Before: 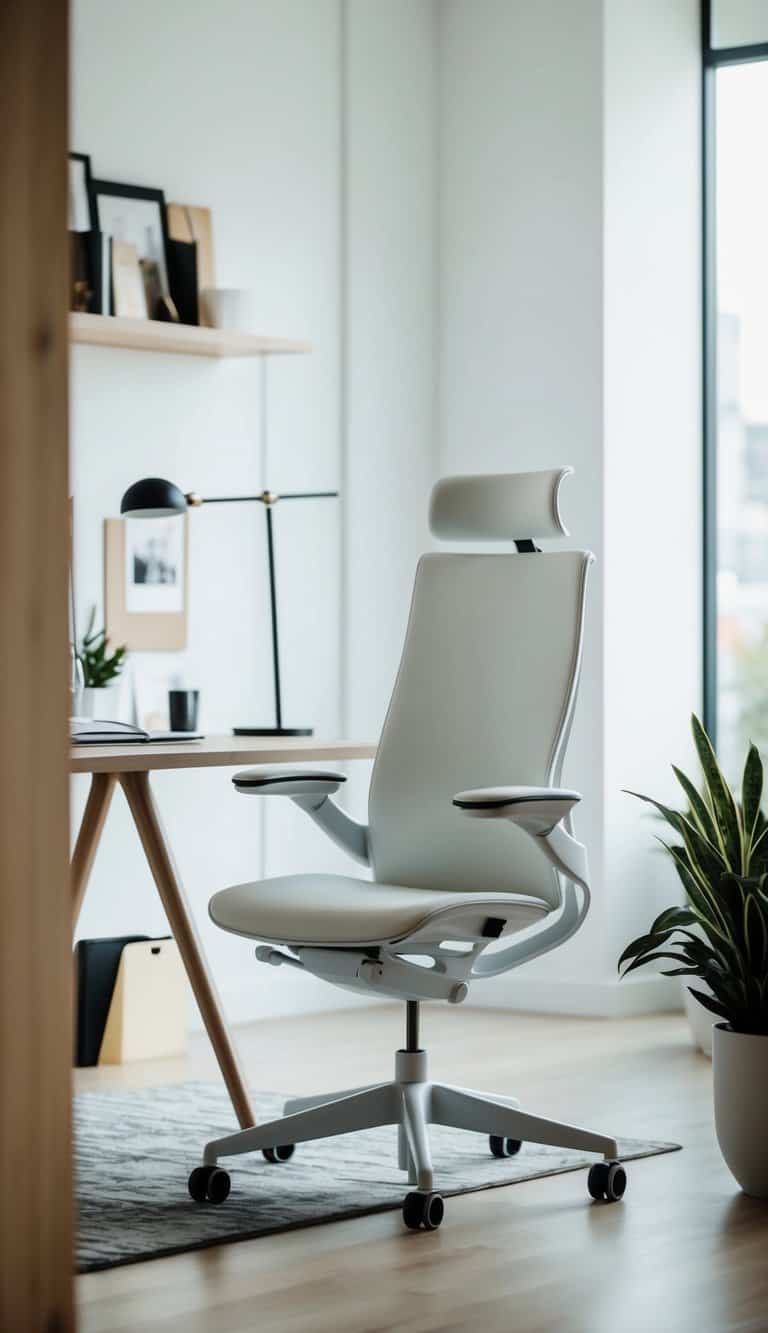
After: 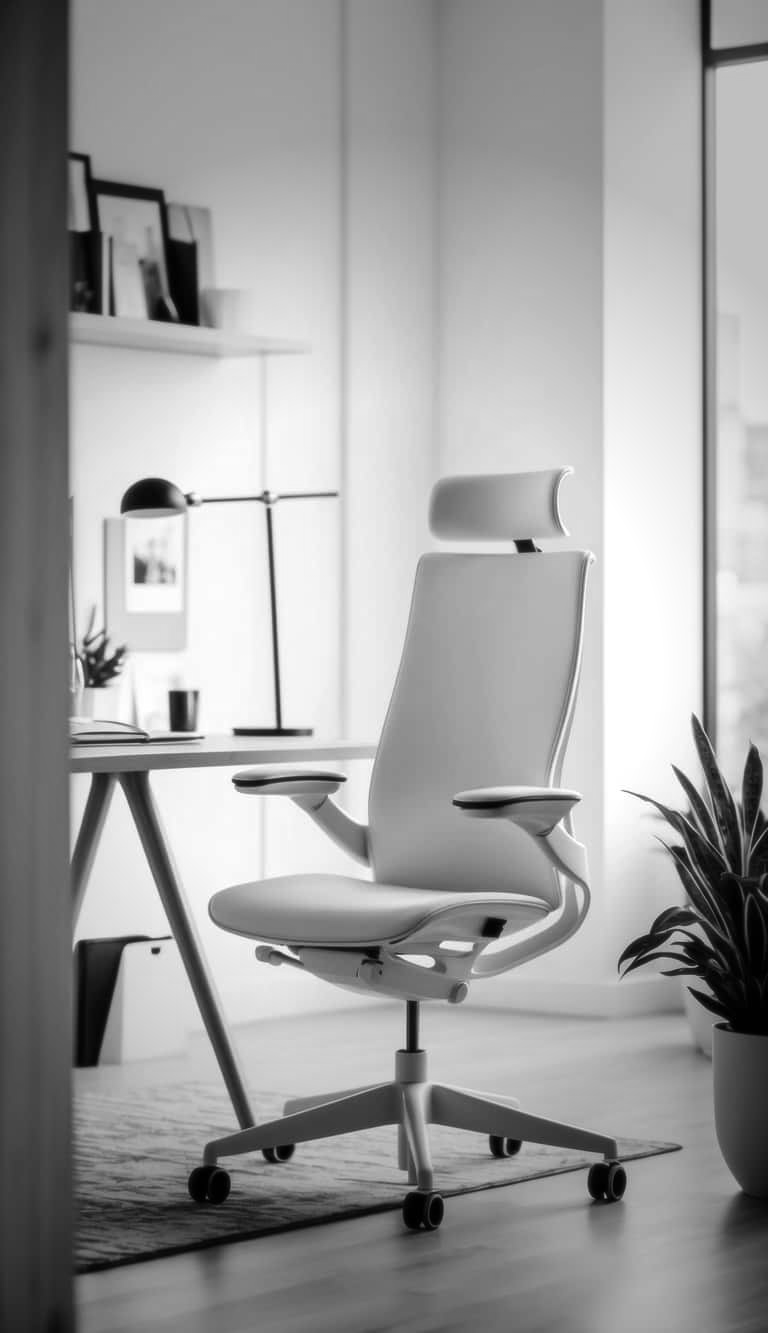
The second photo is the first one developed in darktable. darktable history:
exposure: exposure 0.2 EV, compensate highlight preservation false
vignetting: fall-off start 40%, fall-off radius 40%
soften: size 10%, saturation 50%, brightness 0.2 EV, mix 10%
monochrome: on, module defaults
